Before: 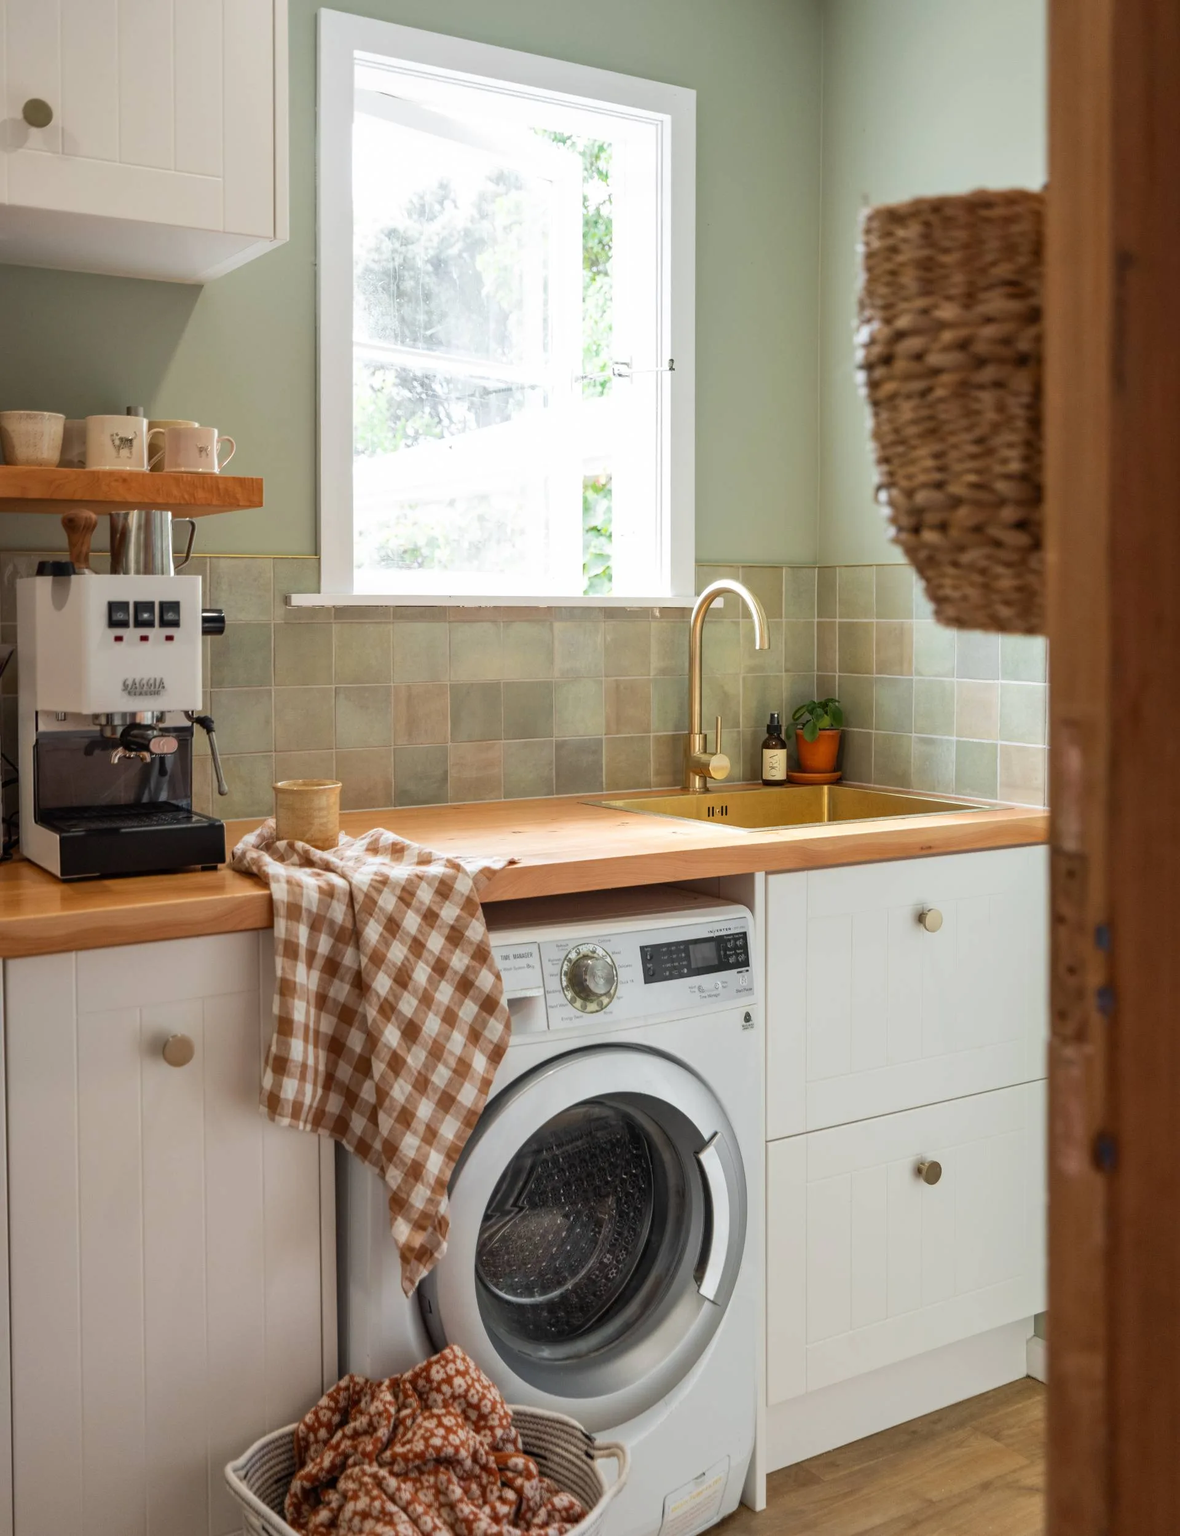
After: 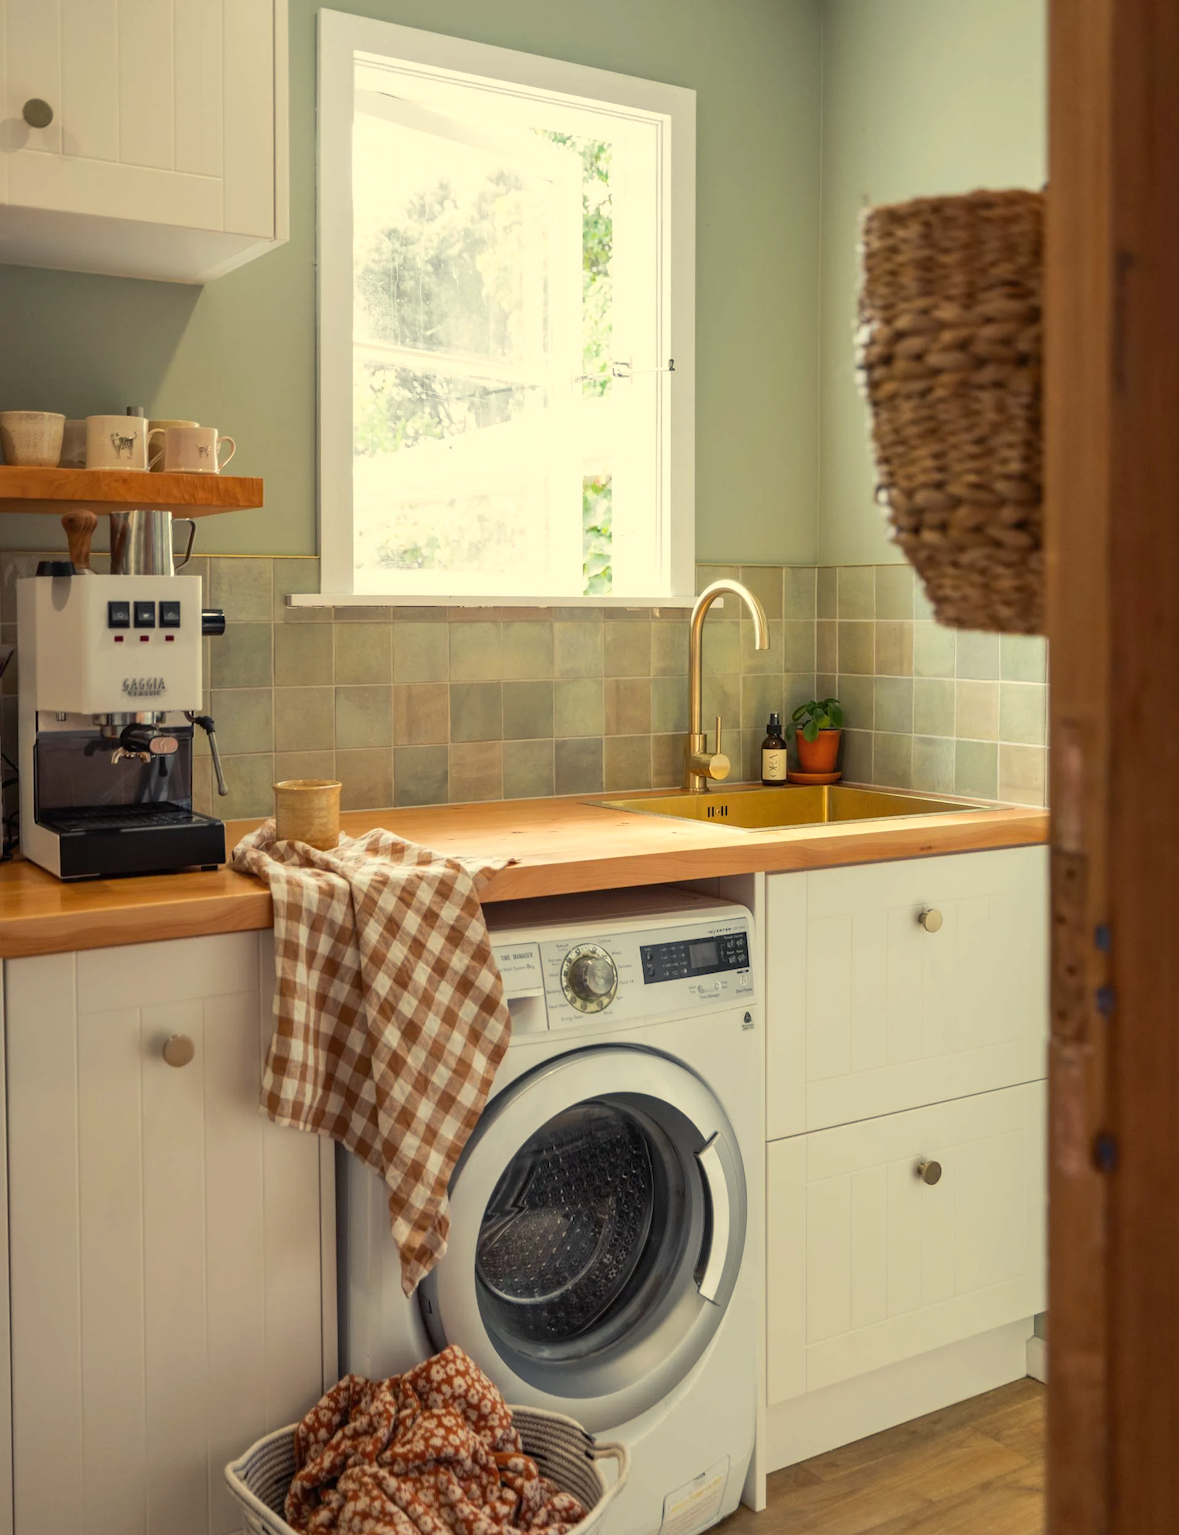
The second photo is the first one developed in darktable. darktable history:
color balance rgb: shadows lift › chroma 2%, shadows lift › hue 263°, highlights gain › chroma 8%, highlights gain › hue 84°, linear chroma grading › global chroma -15%, saturation formula JzAzBz (2021)
color balance: output saturation 120%
